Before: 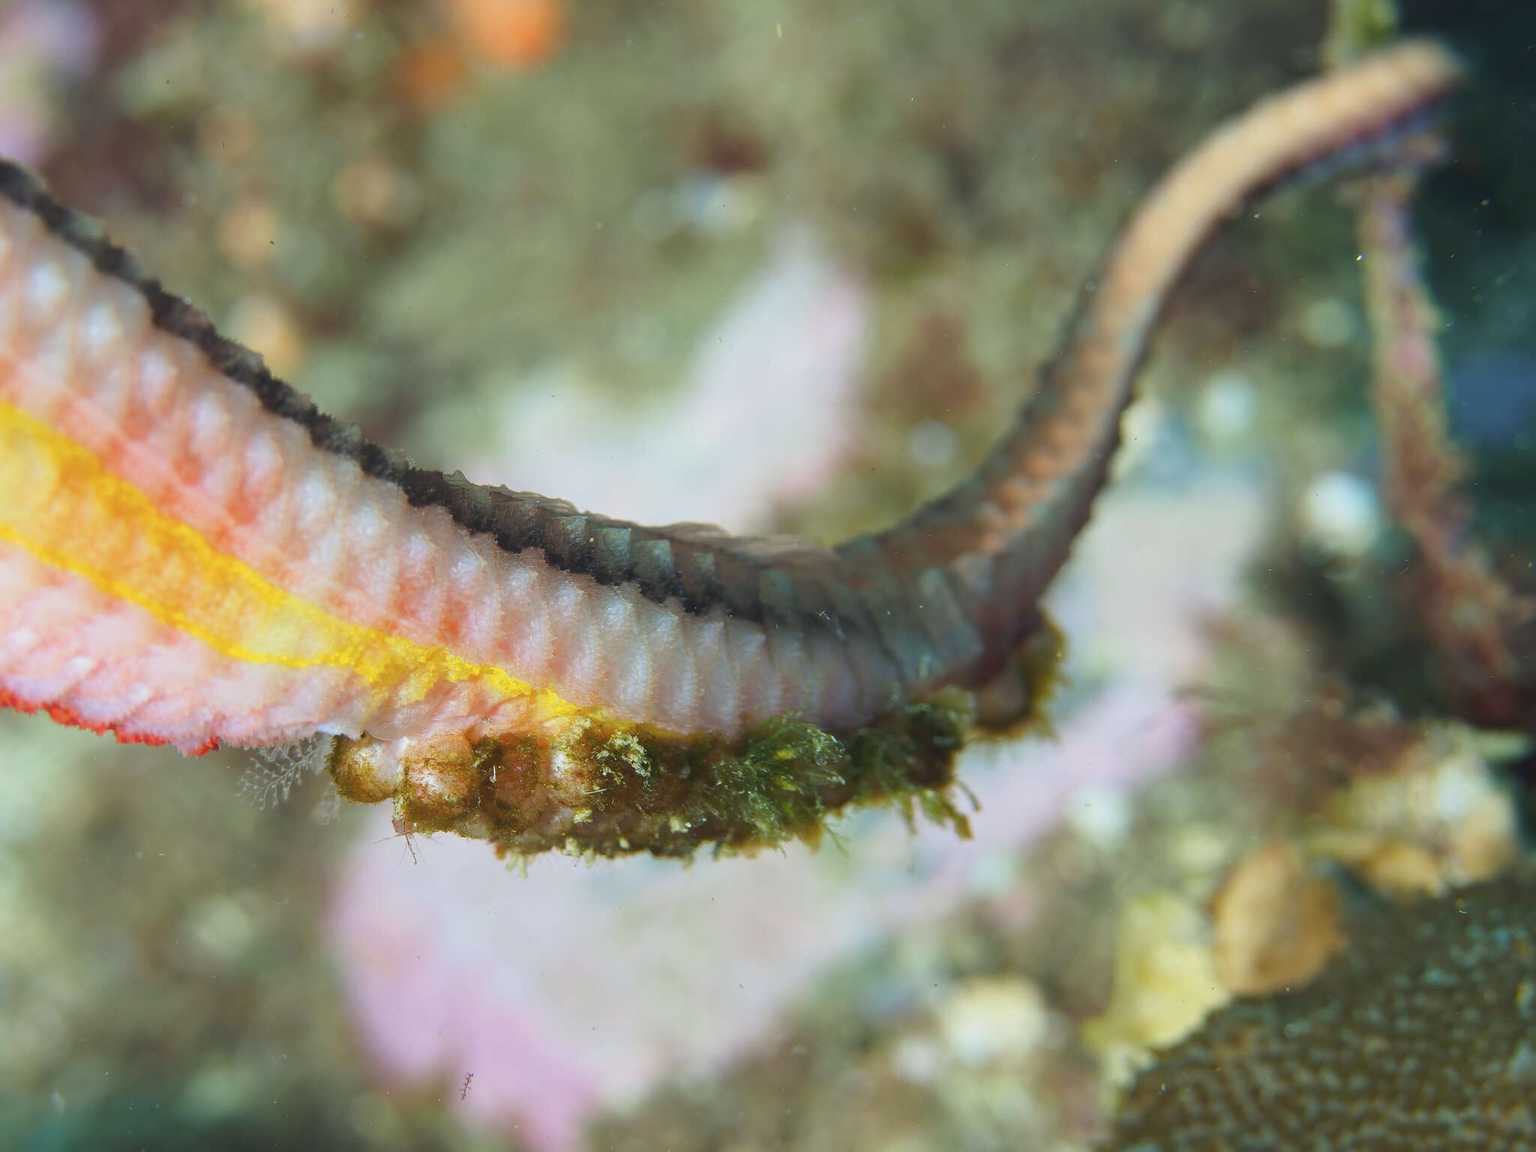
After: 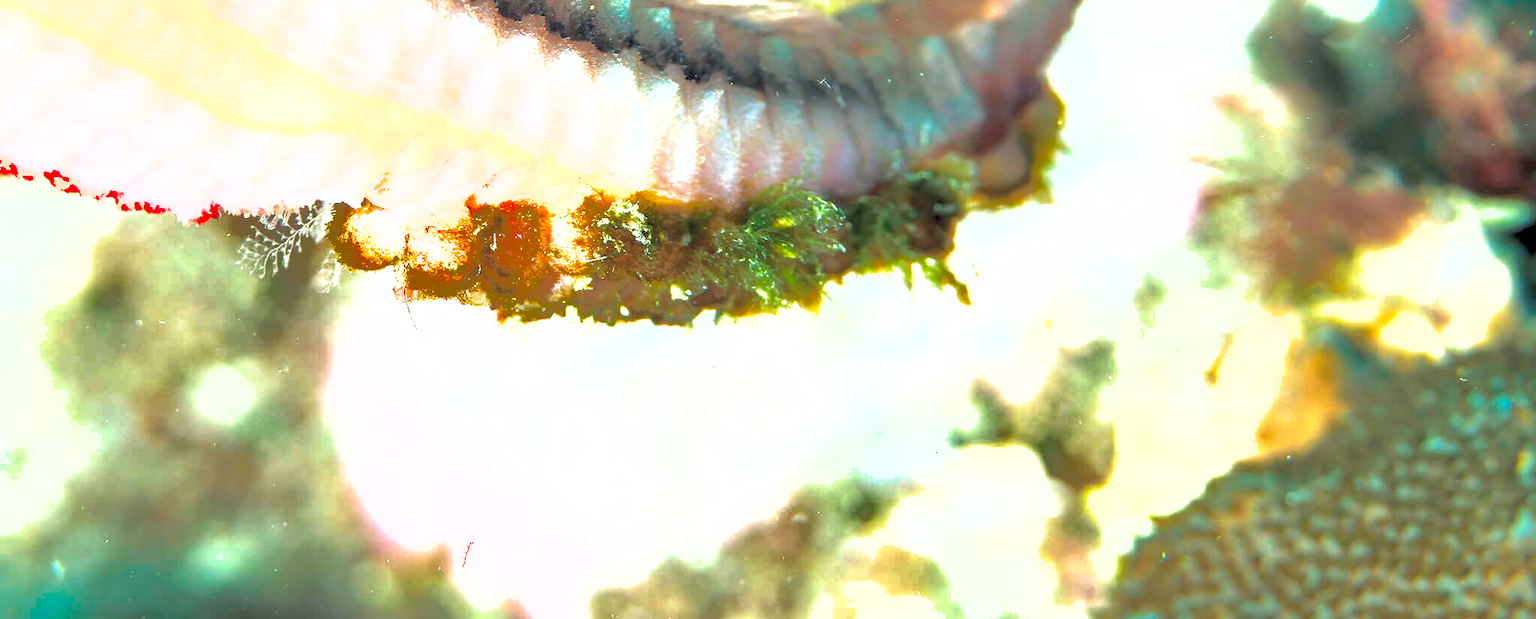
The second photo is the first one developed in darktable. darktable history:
crop and rotate: top 46.237%
shadows and highlights: highlights -60
exposure: black level correction 0, exposure 1.75 EV, compensate exposure bias true, compensate highlight preservation false
rgb levels: levels [[0.034, 0.472, 0.904], [0, 0.5, 1], [0, 0.5, 1]]
